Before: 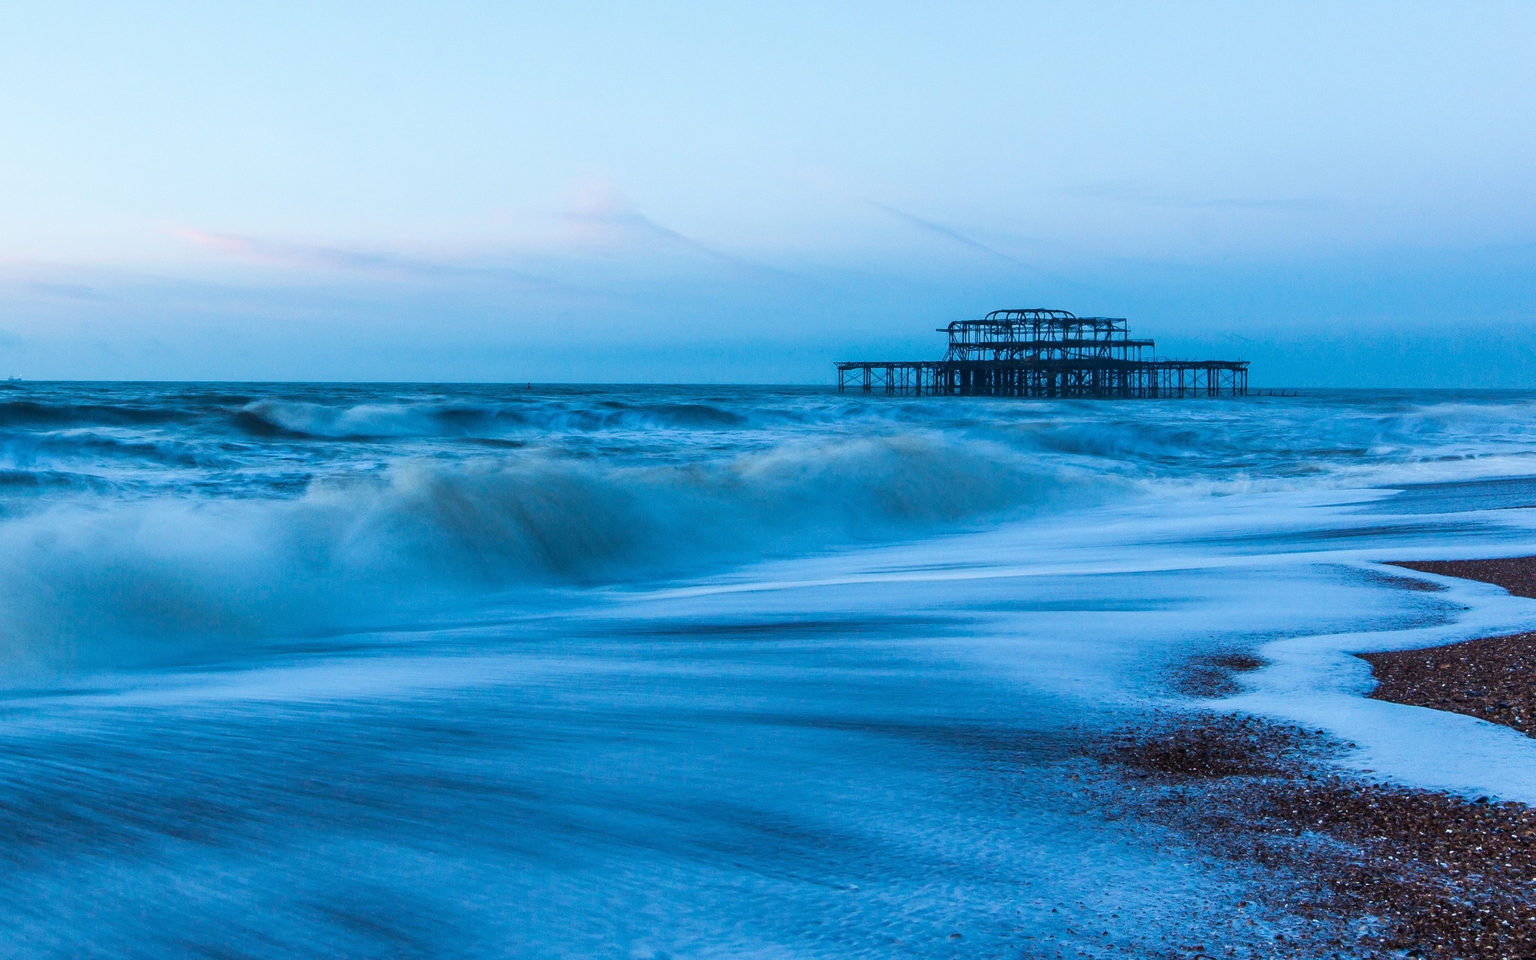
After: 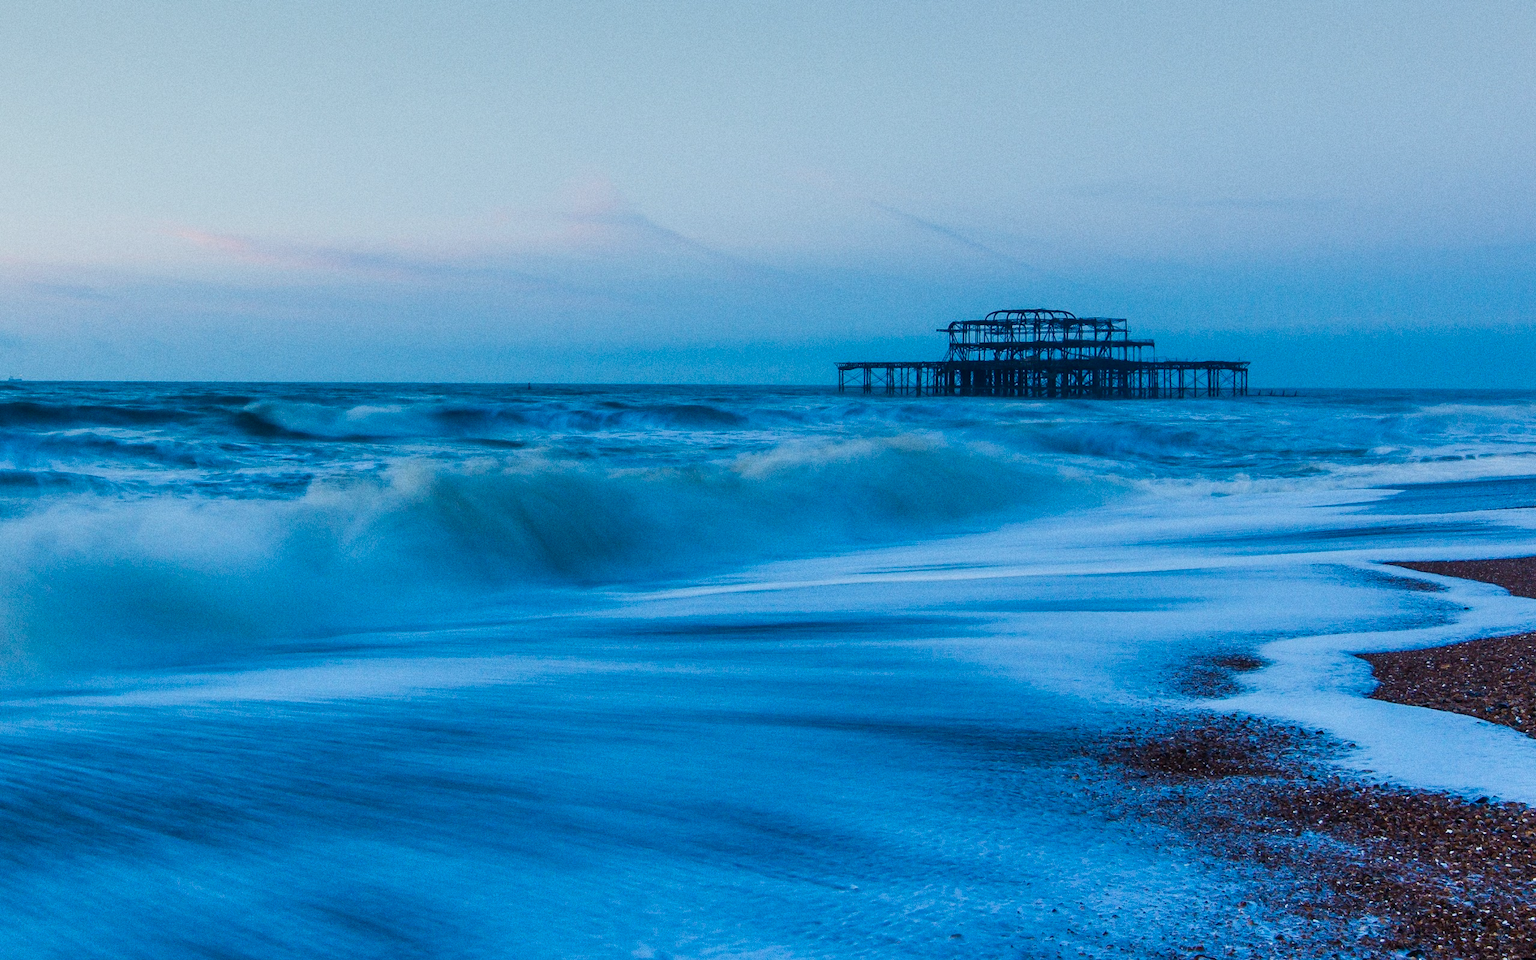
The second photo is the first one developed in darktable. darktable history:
graduated density: on, module defaults
color balance rgb: perceptual saturation grading › global saturation 20%, perceptual saturation grading › highlights -25%, perceptual saturation grading › shadows 25%
grain: strength 26%
